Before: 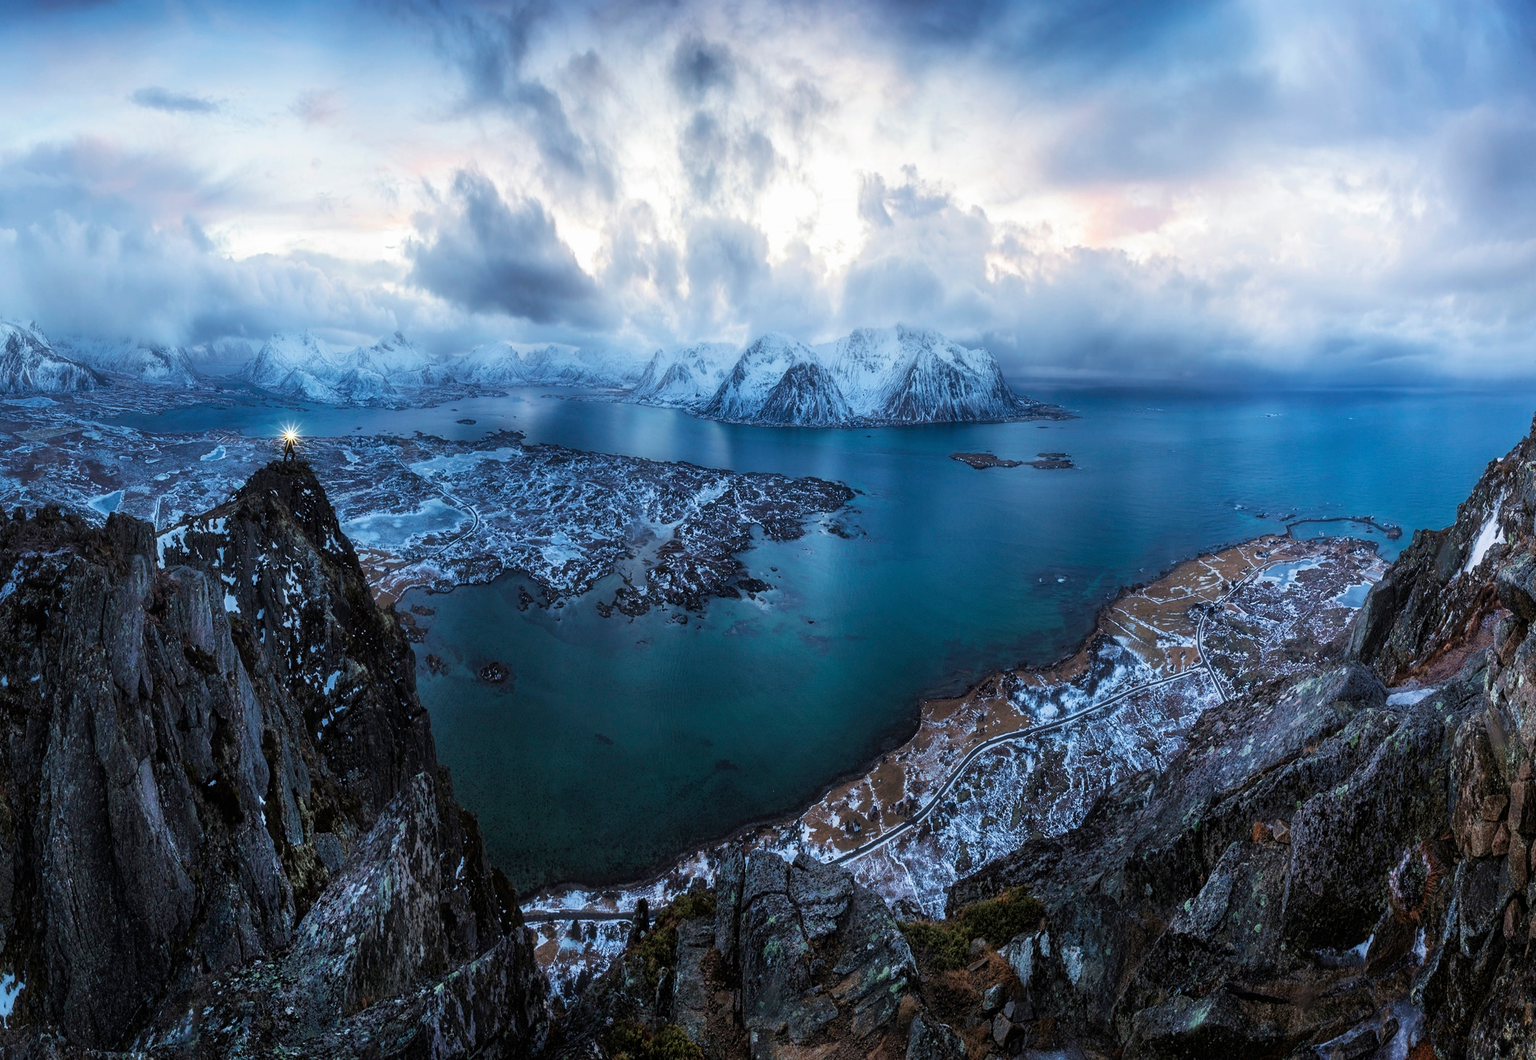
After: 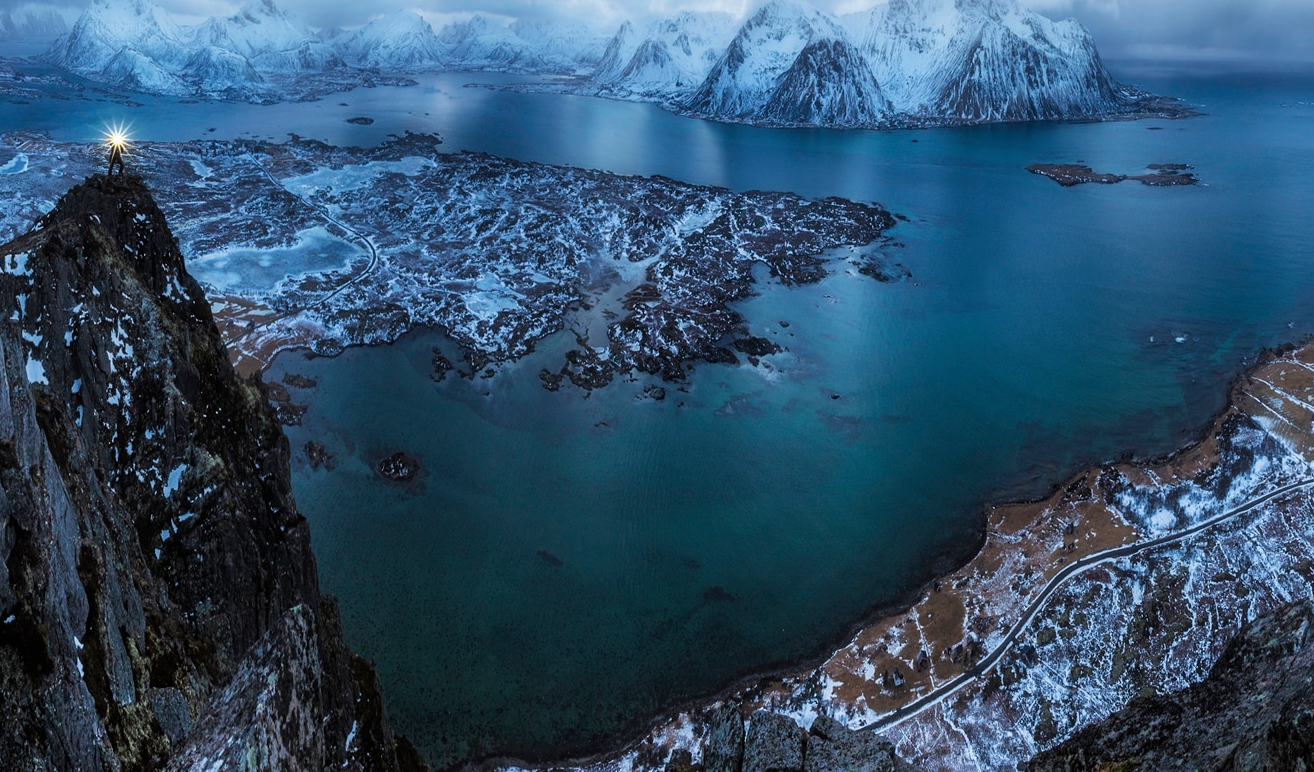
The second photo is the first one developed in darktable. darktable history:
crop: left 13.363%, top 31.538%, right 24.578%, bottom 15.633%
